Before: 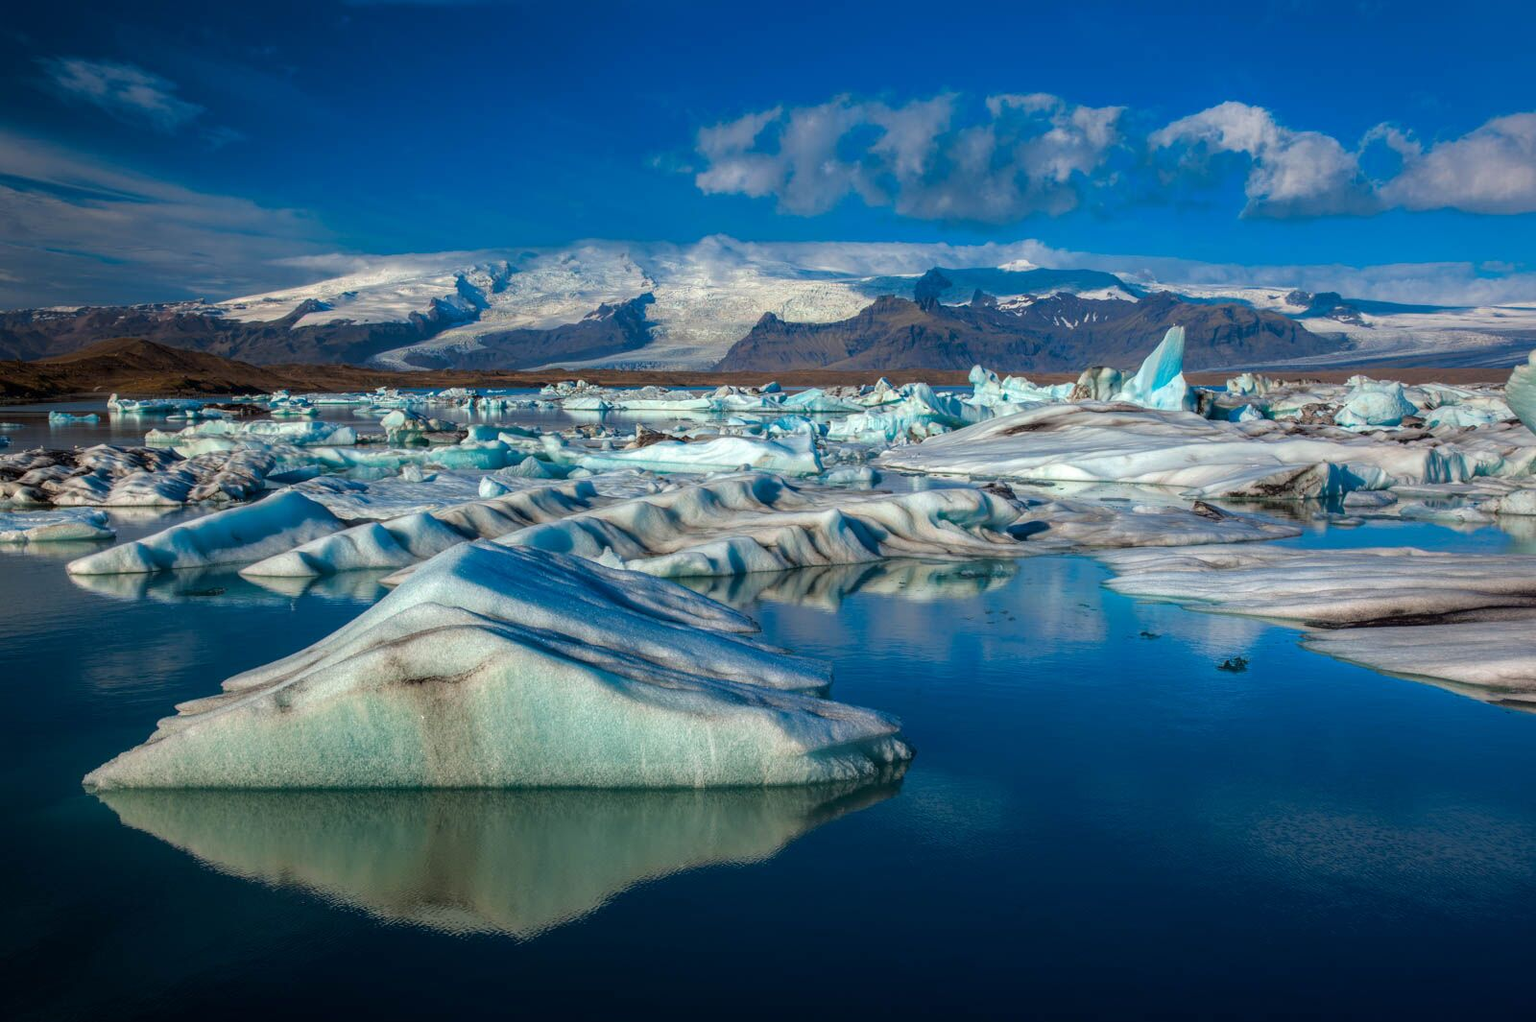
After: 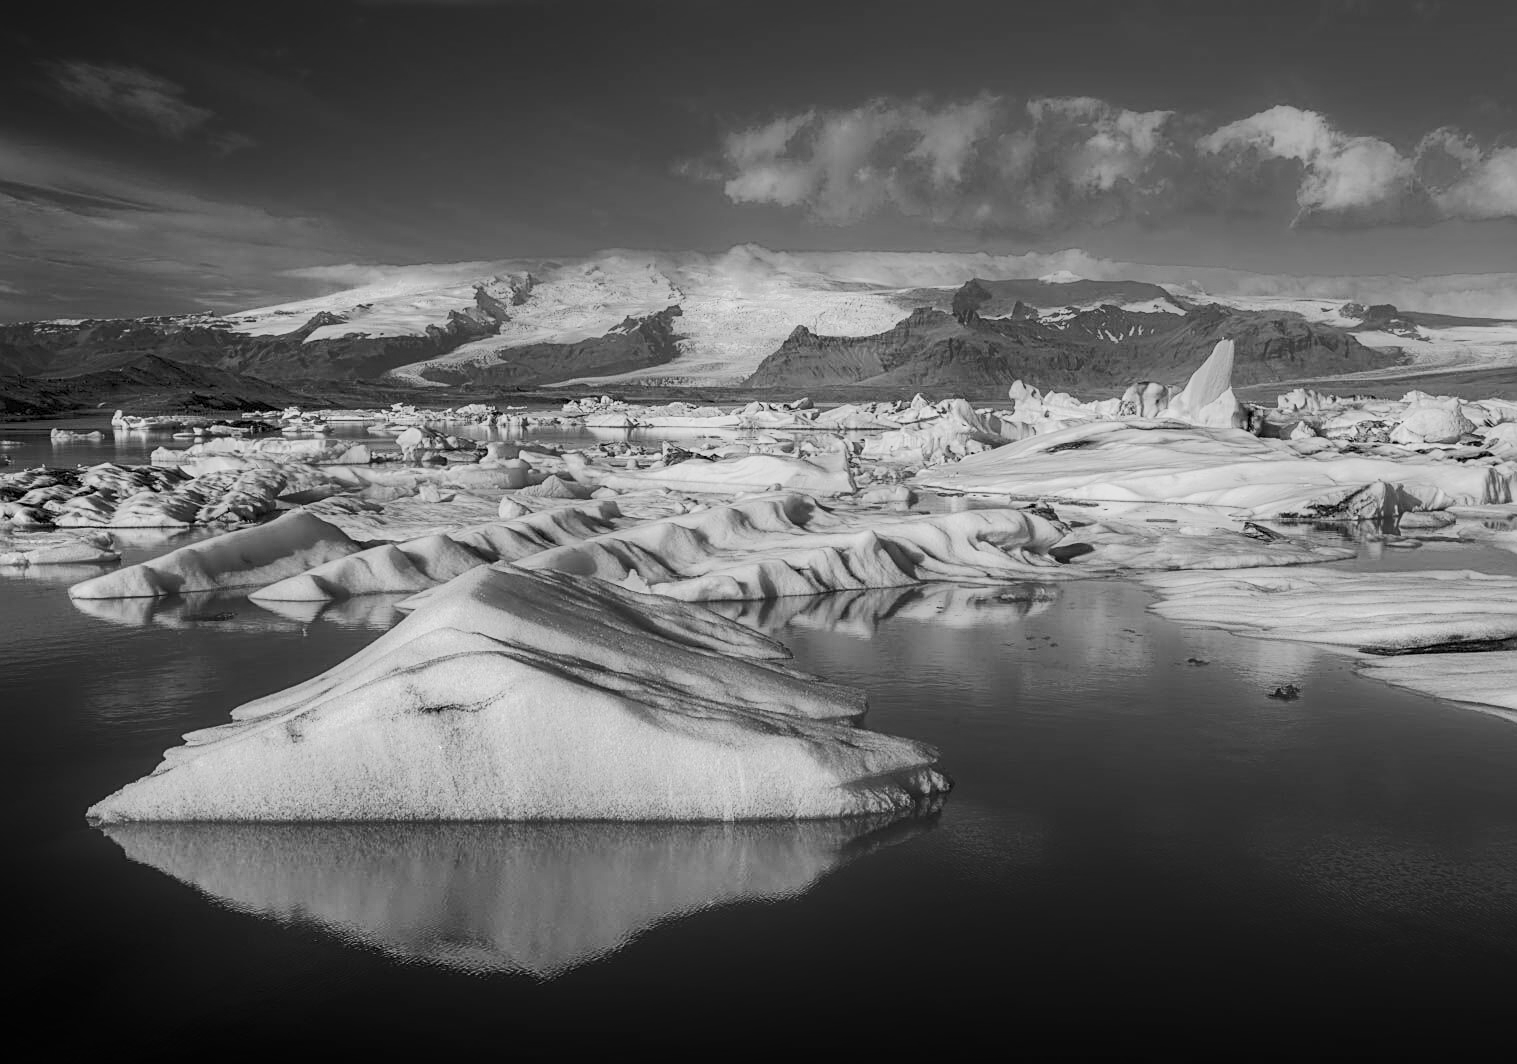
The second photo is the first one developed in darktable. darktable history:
crop and rotate: right 5.167%
contrast brightness saturation: contrast 0.2, brightness 0.16, saturation 0.22
tone curve: curves: ch0 [(0, 0) (0.003, 0.026) (0.011, 0.03) (0.025, 0.047) (0.044, 0.082) (0.069, 0.119) (0.1, 0.157) (0.136, 0.19) (0.177, 0.231) (0.224, 0.27) (0.277, 0.318) (0.335, 0.383) (0.399, 0.456) (0.468, 0.532) (0.543, 0.618) (0.623, 0.71) (0.709, 0.786) (0.801, 0.851) (0.898, 0.908) (1, 1)], preserve colors none
shadows and highlights: shadows -70, highlights 35, soften with gaussian
monochrome: a 26.22, b 42.67, size 0.8
sharpen: on, module defaults
color contrast: green-magenta contrast 0.96
